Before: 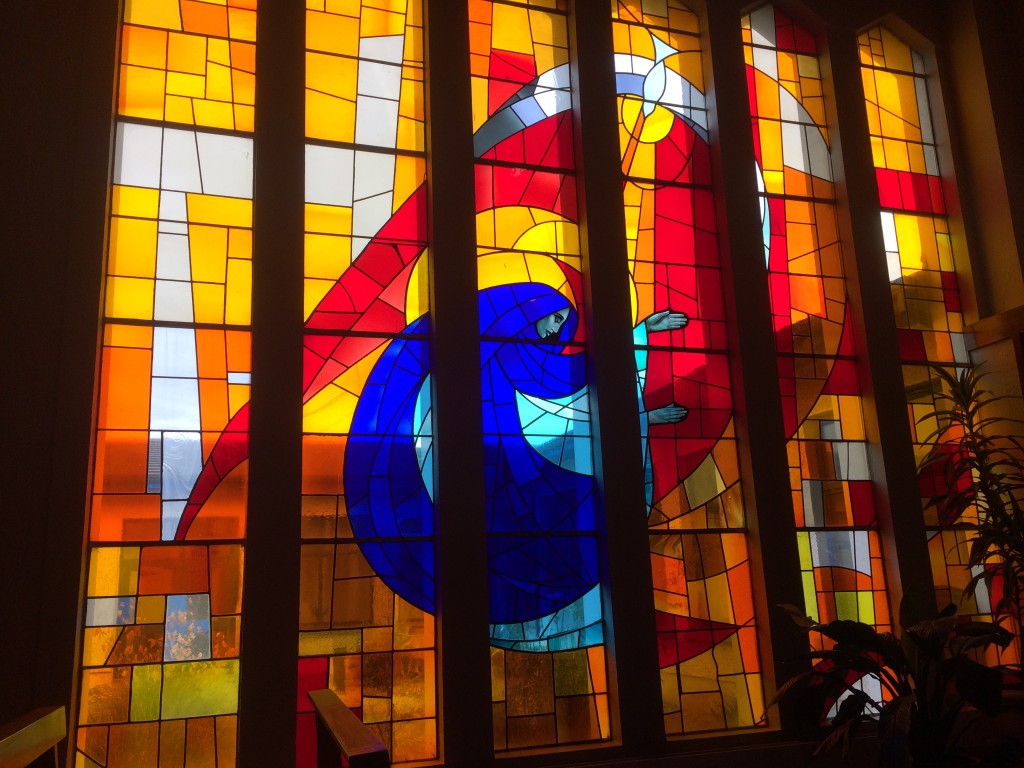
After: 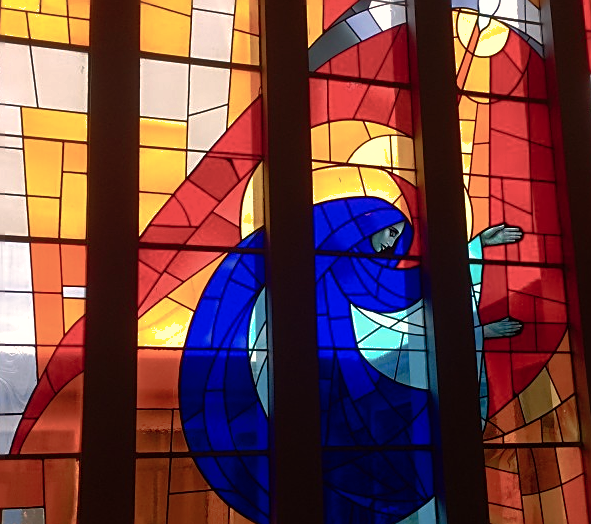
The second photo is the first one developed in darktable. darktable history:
crop: left 16.202%, top 11.208%, right 26.045%, bottom 20.557%
shadows and highlights: on, module defaults
white balance: red 1.127, blue 0.943
color balance rgb: perceptual saturation grading › highlights -31.88%, perceptual saturation grading › mid-tones 5.8%, perceptual saturation grading › shadows 18.12%, perceptual brilliance grading › highlights 3.62%, perceptual brilliance grading › mid-tones -18.12%, perceptual brilliance grading › shadows -41.3%
sharpen: on, module defaults
